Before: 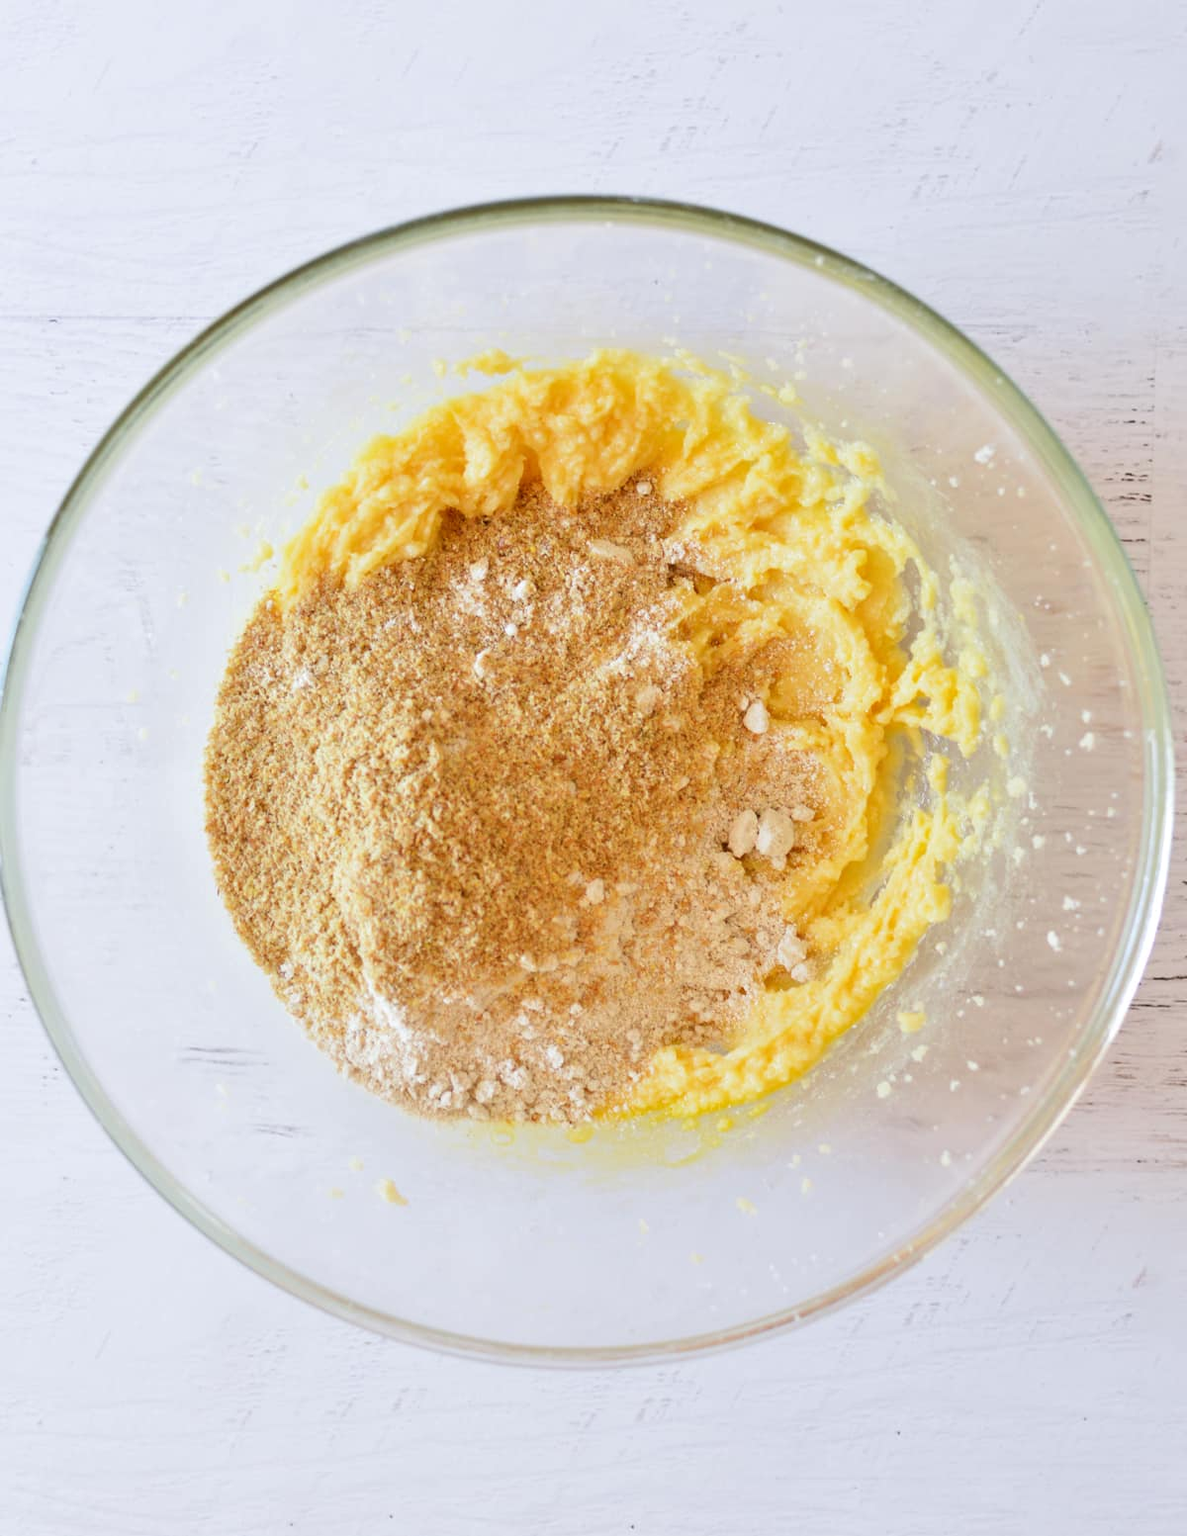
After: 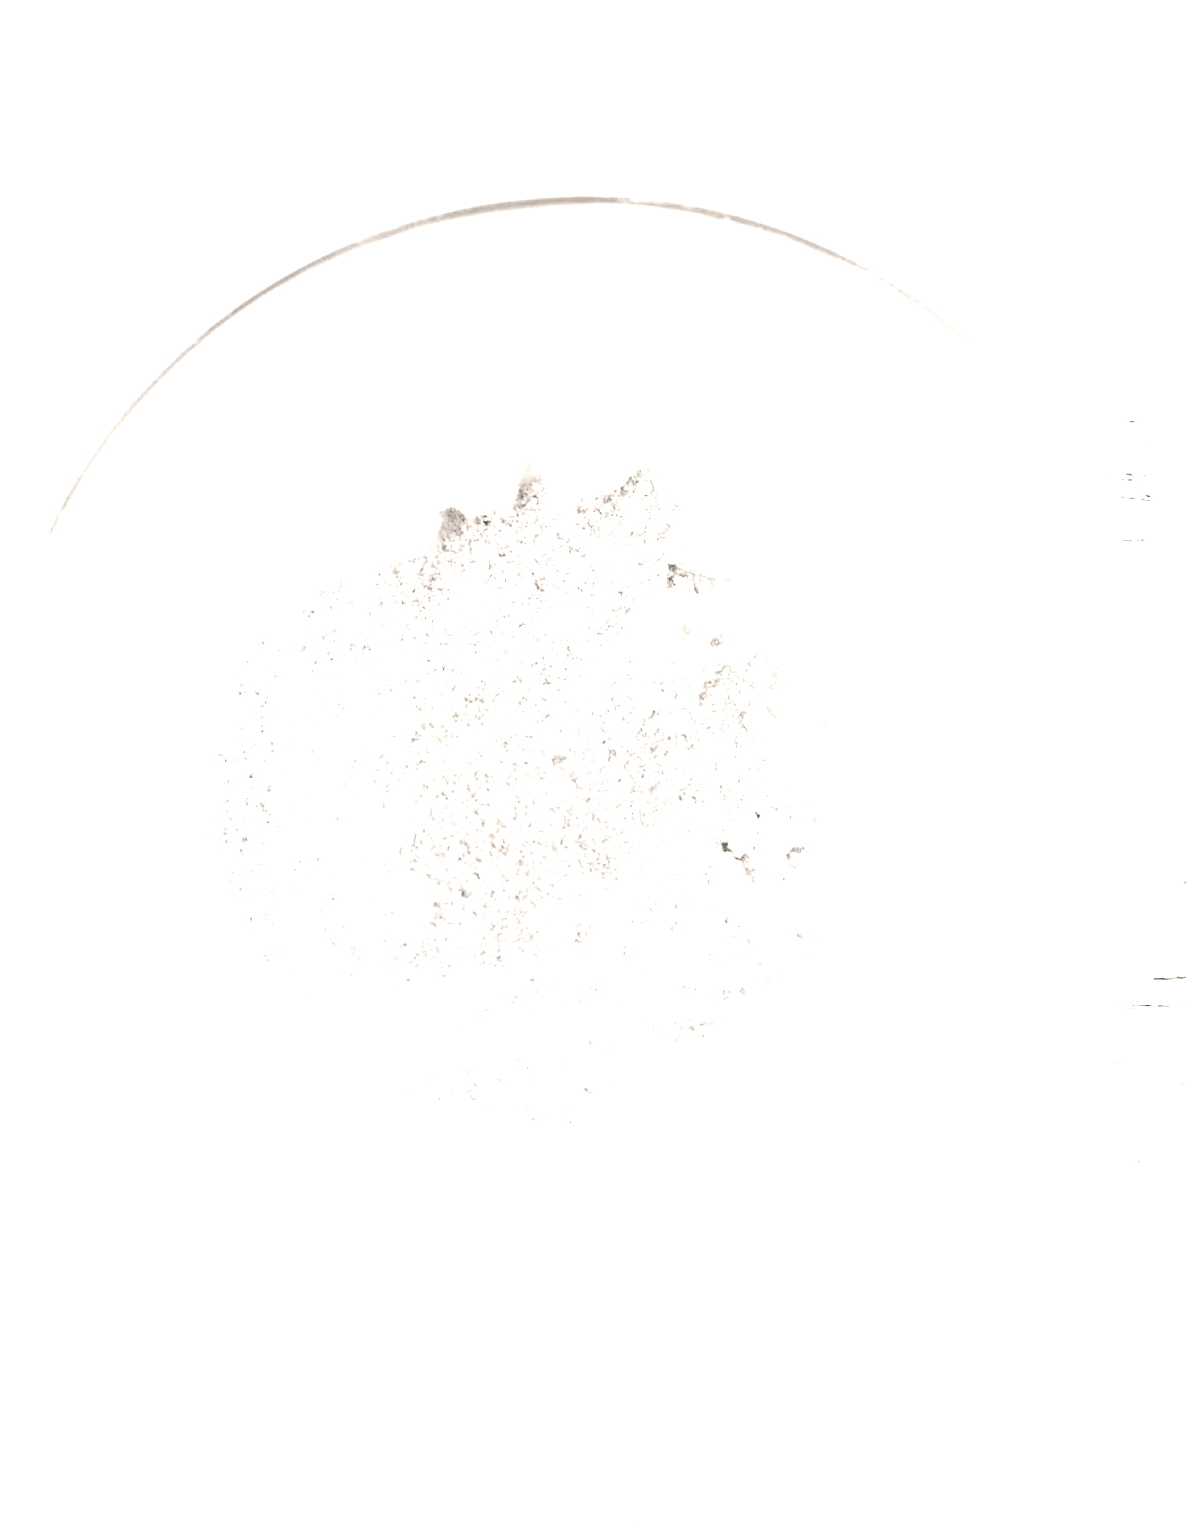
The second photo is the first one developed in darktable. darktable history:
exposure: black level correction 0, exposure 0.7 EV, compensate exposure bias true, compensate highlight preservation false
filmic rgb: black relative exposure -4 EV, white relative exposure 3 EV, hardness 3.02, contrast 1.5
colorize: hue 34.49°, saturation 35.33%, source mix 100%, lightness 55%, version 1
